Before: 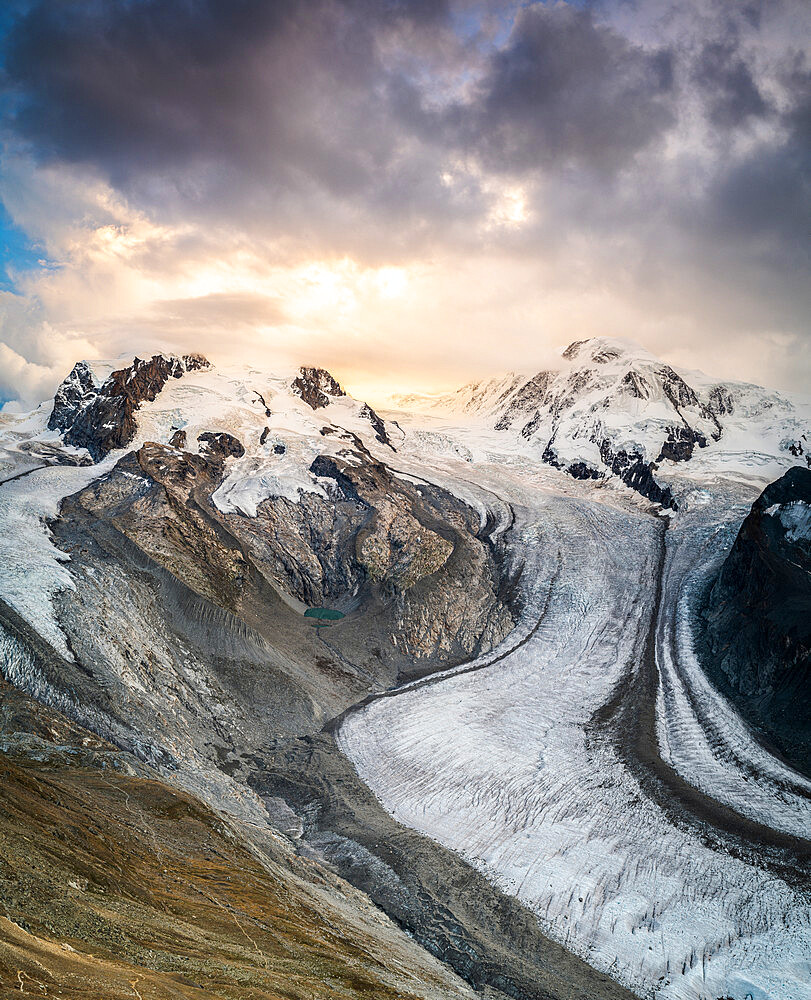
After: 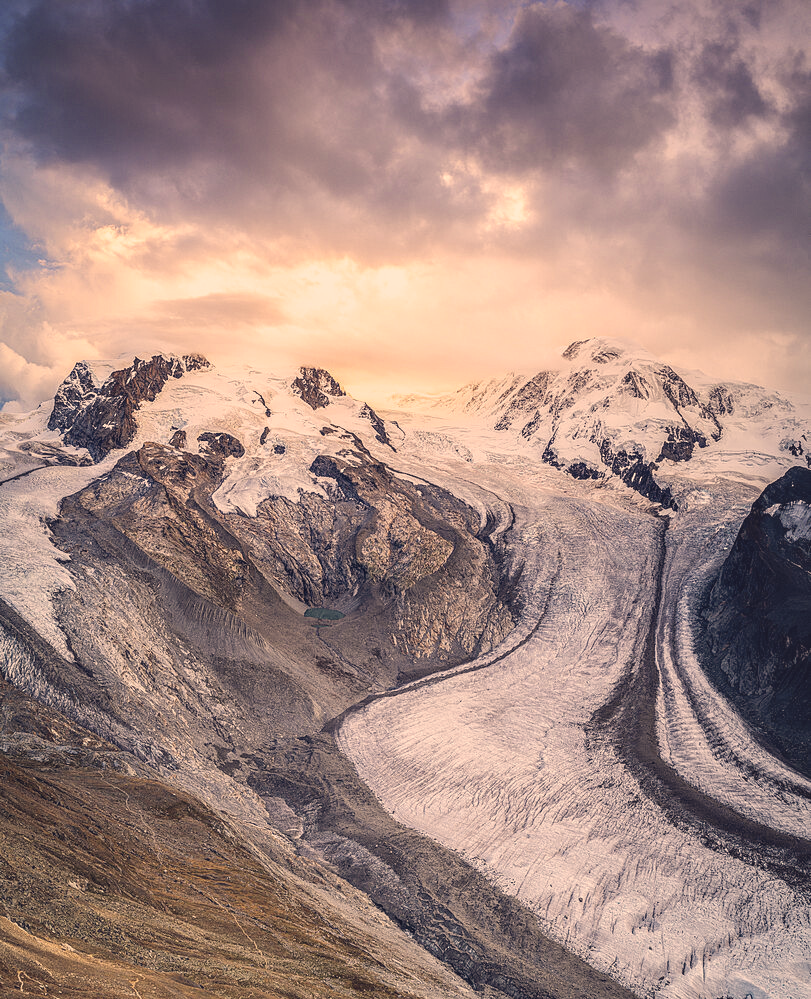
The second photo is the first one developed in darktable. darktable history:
color correction: highlights a* 19.91, highlights b* 28.02, shadows a* 3.49, shadows b* -17.12, saturation 0.738
sharpen: radius 2.923, amount 0.87, threshold 47.341
crop: bottom 0.07%
local contrast: on, module defaults
contrast brightness saturation: contrast -0.158, brightness 0.042, saturation -0.138
